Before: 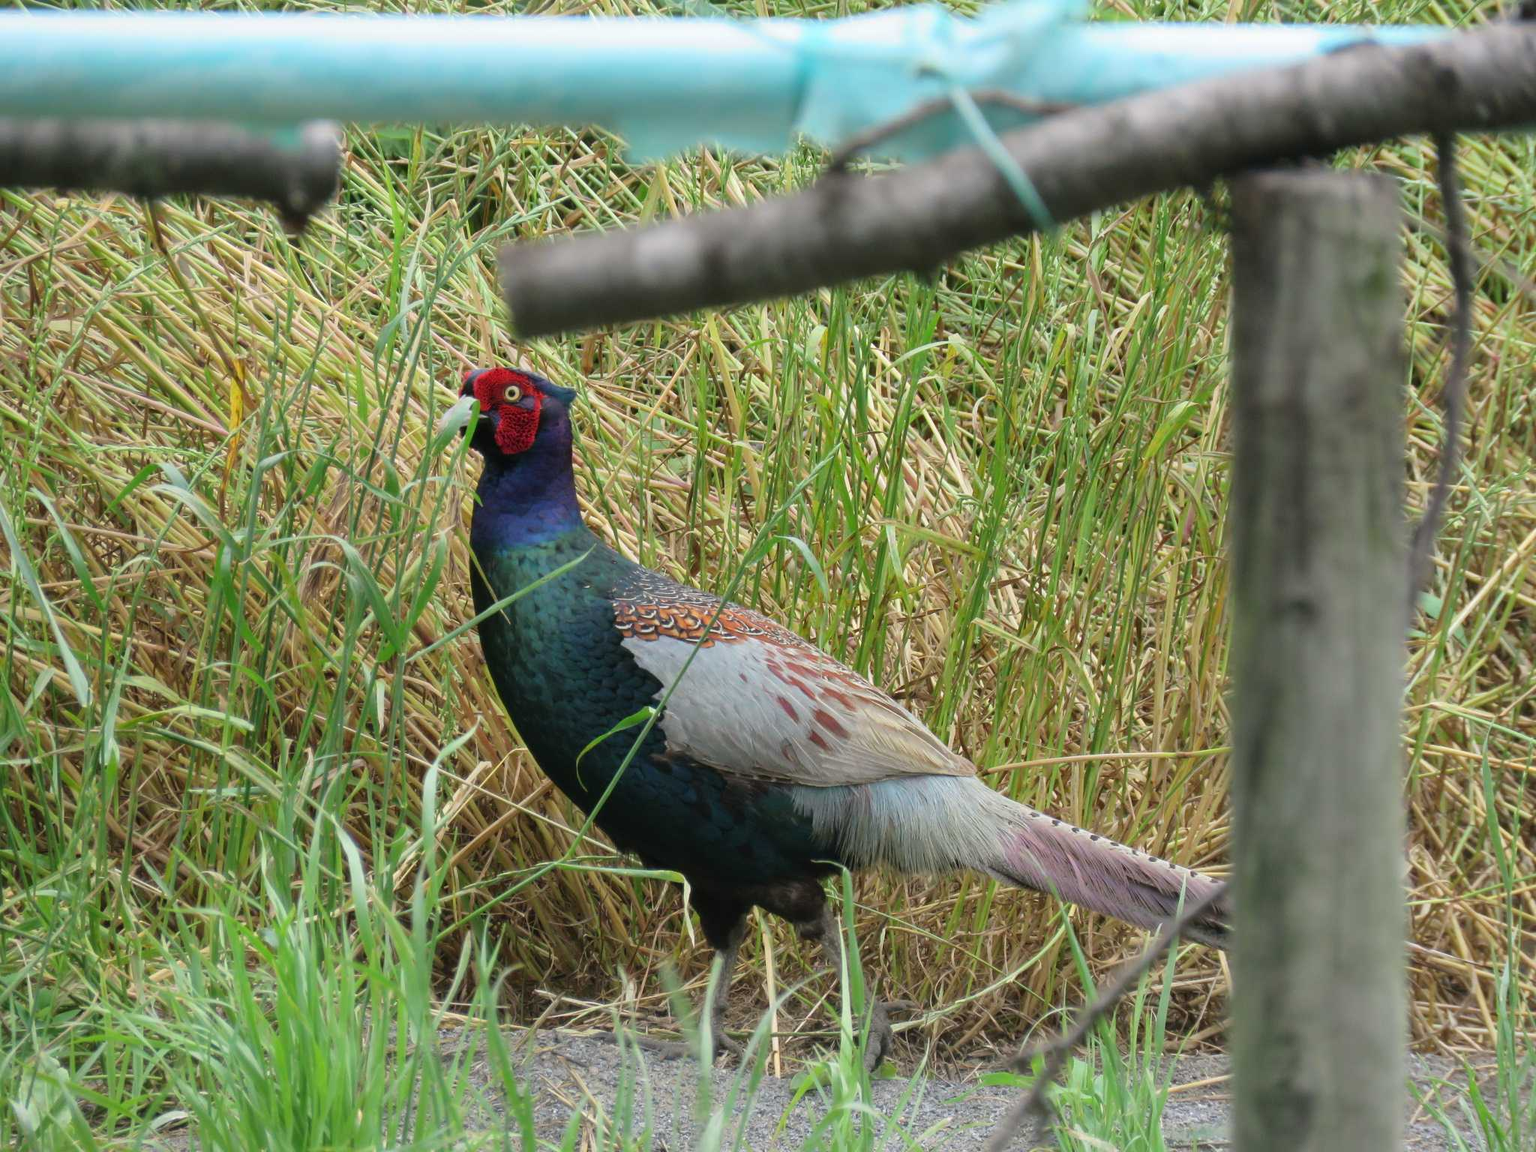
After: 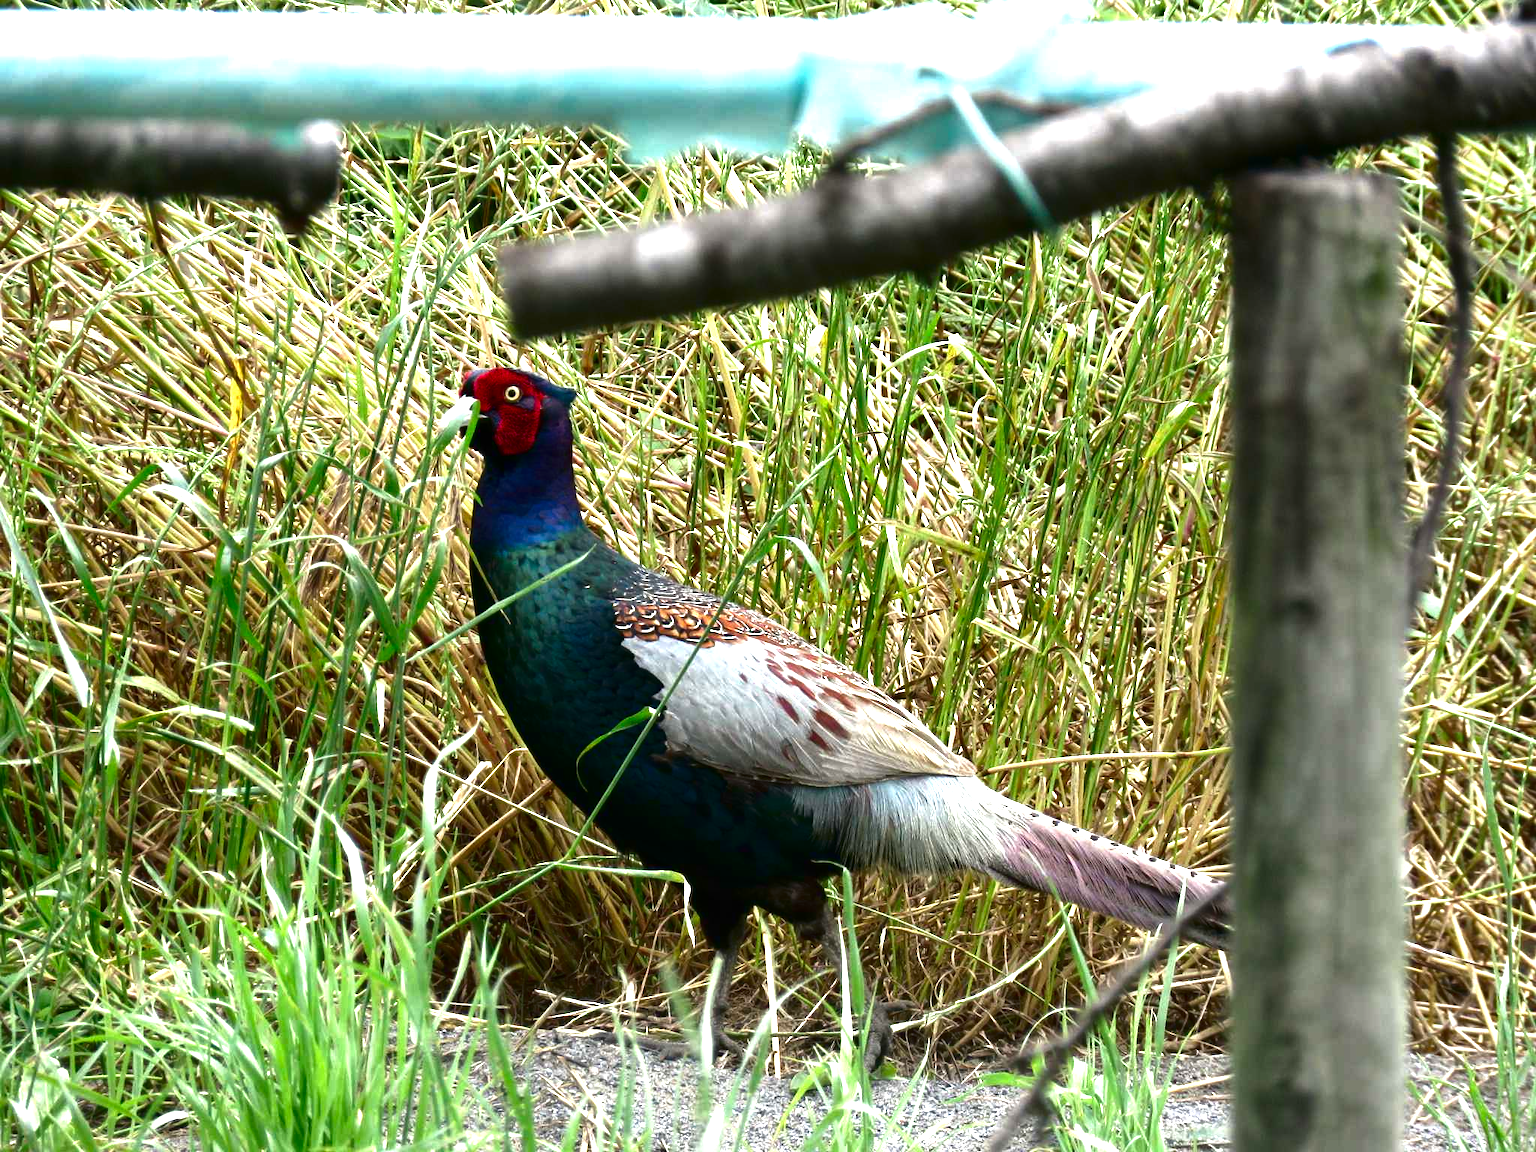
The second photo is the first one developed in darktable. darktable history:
contrast brightness saturation: brightness -0.531
exposure: black level correction 0, exposure 1.2 EV, compensate highlight preservation false
